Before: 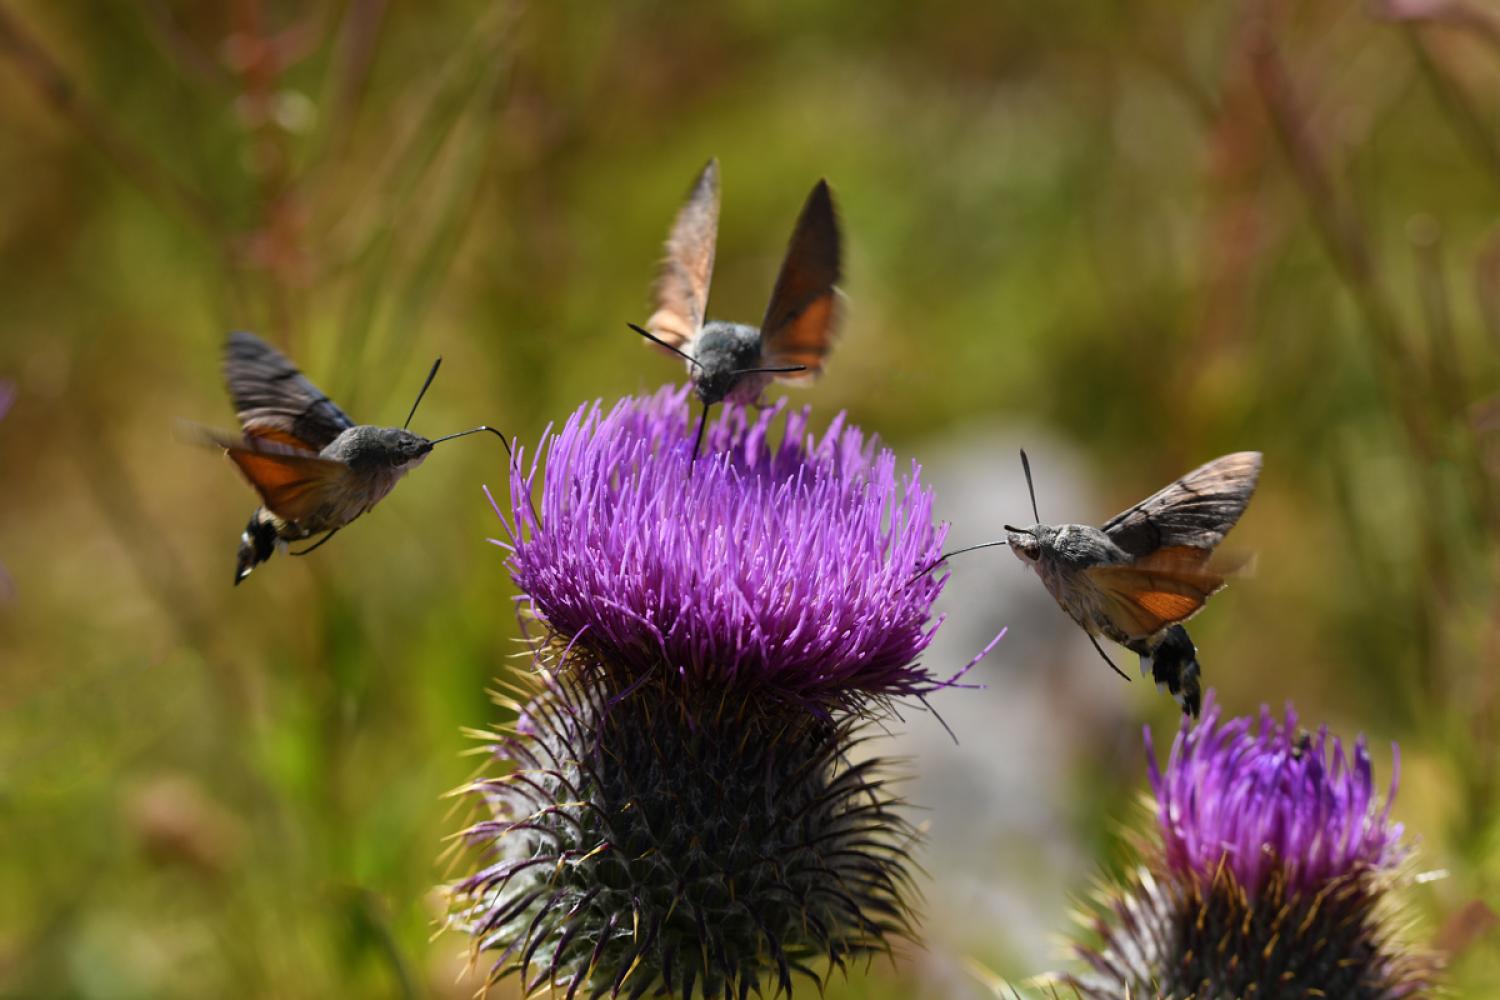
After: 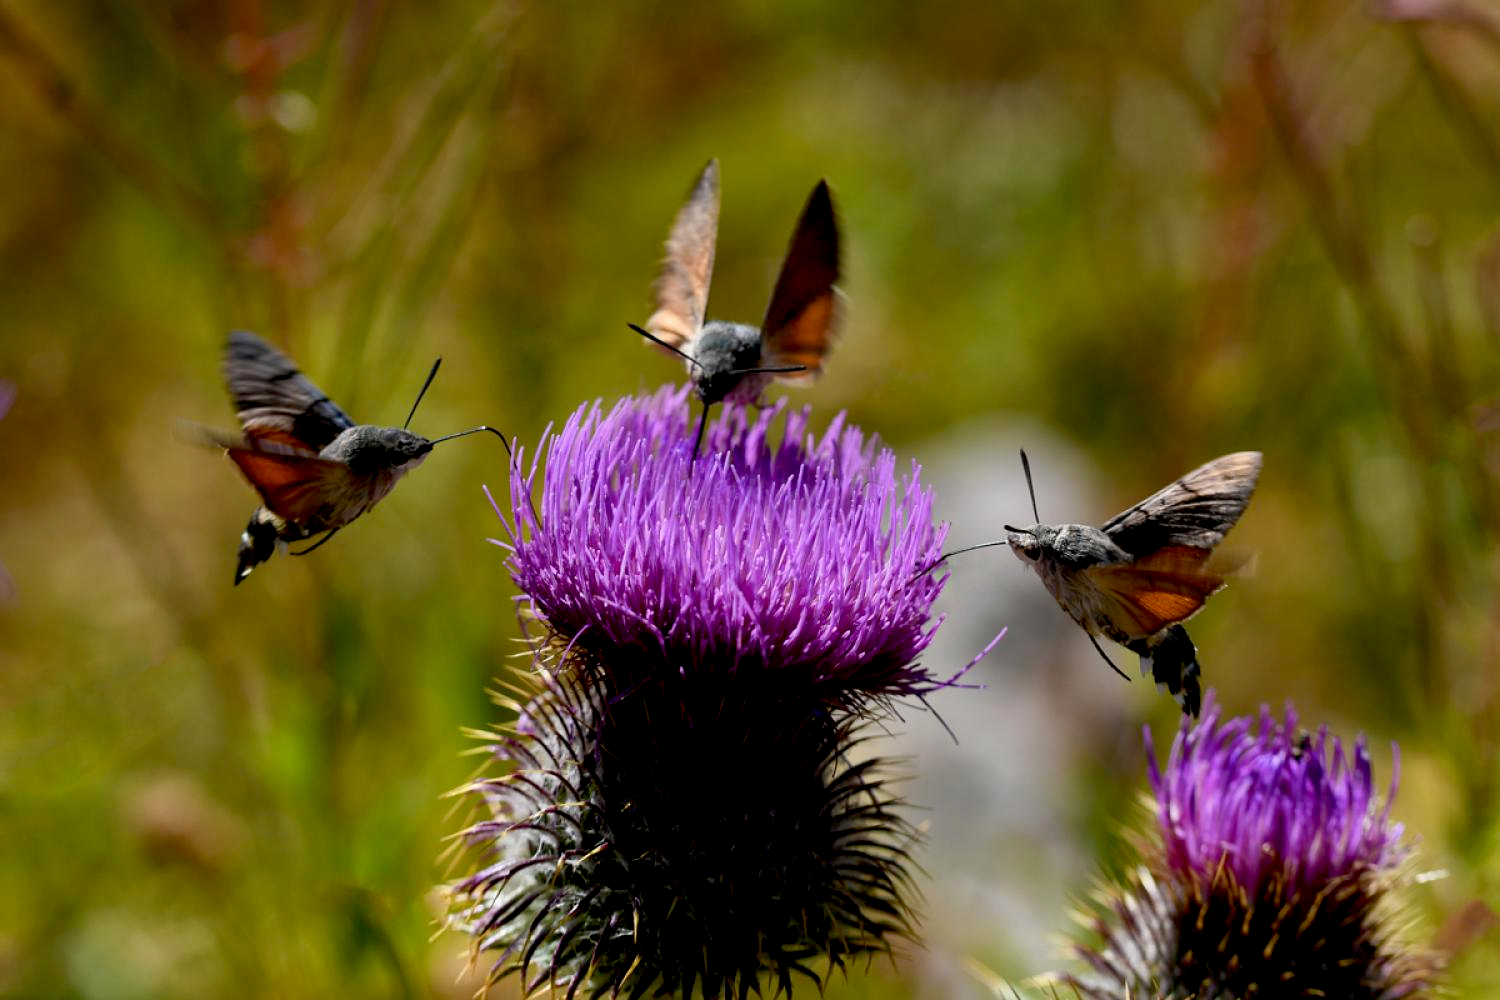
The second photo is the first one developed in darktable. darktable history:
exposure: black level correction 0.017, exposure -0.006 EV, compensate highlight preservation false
